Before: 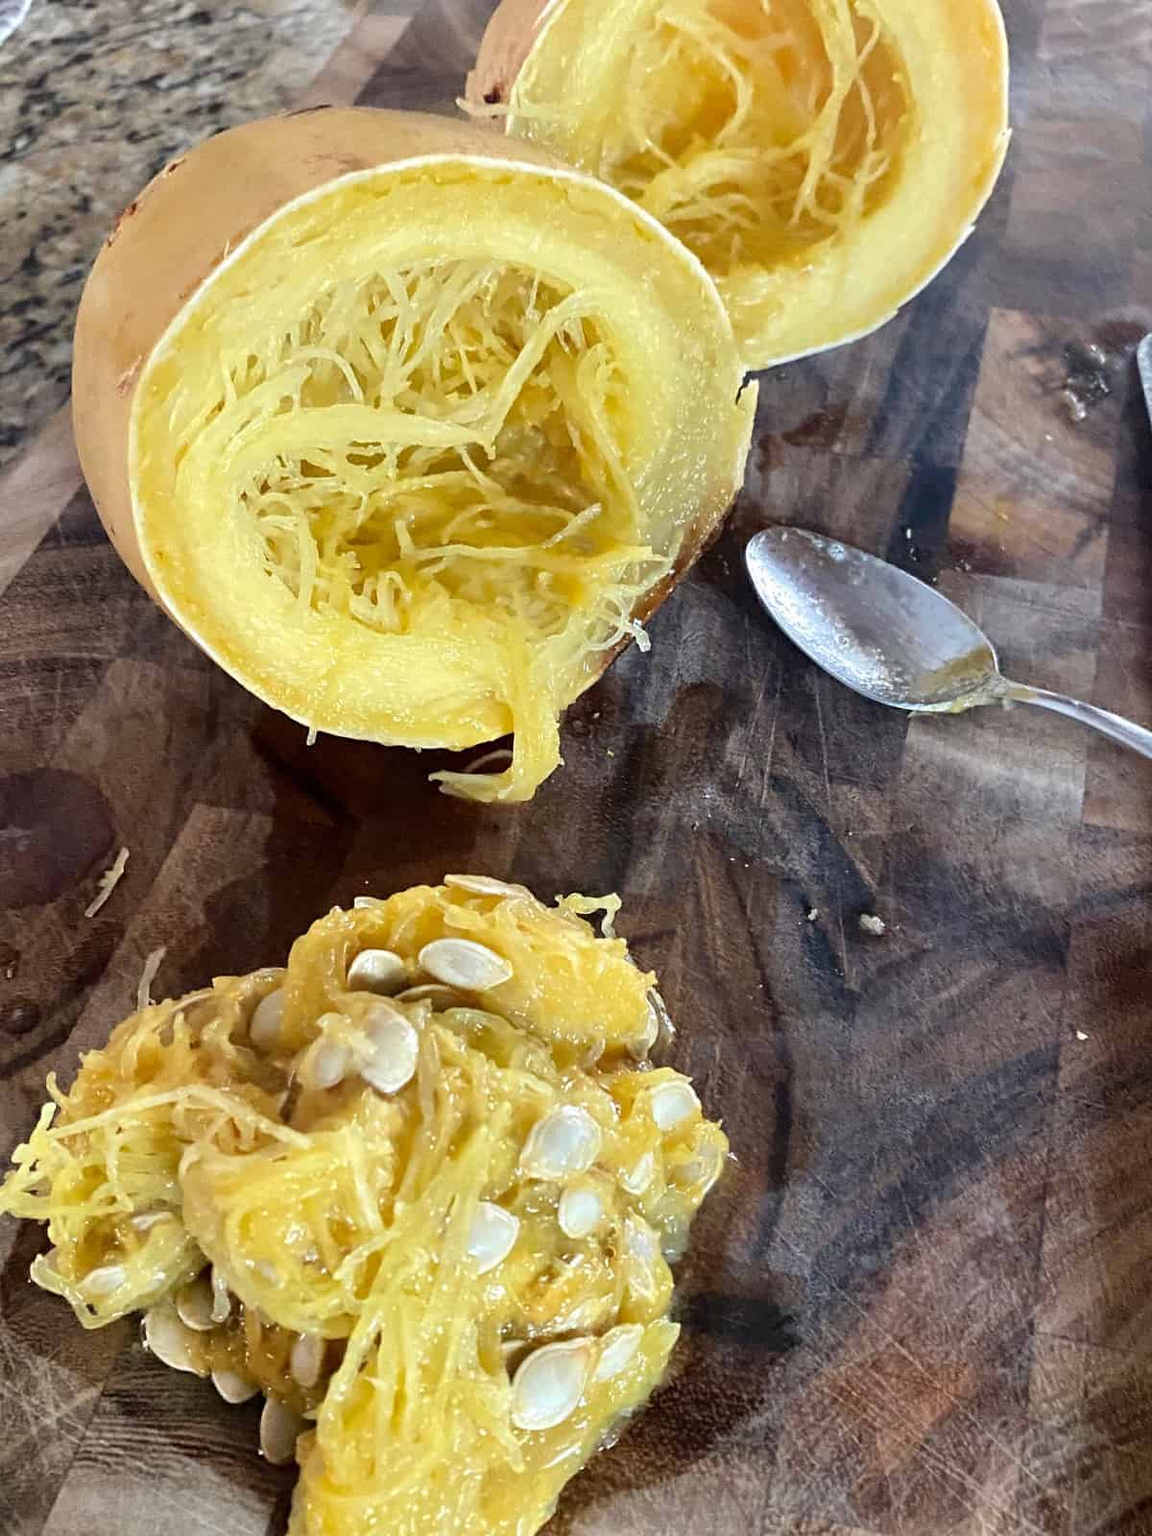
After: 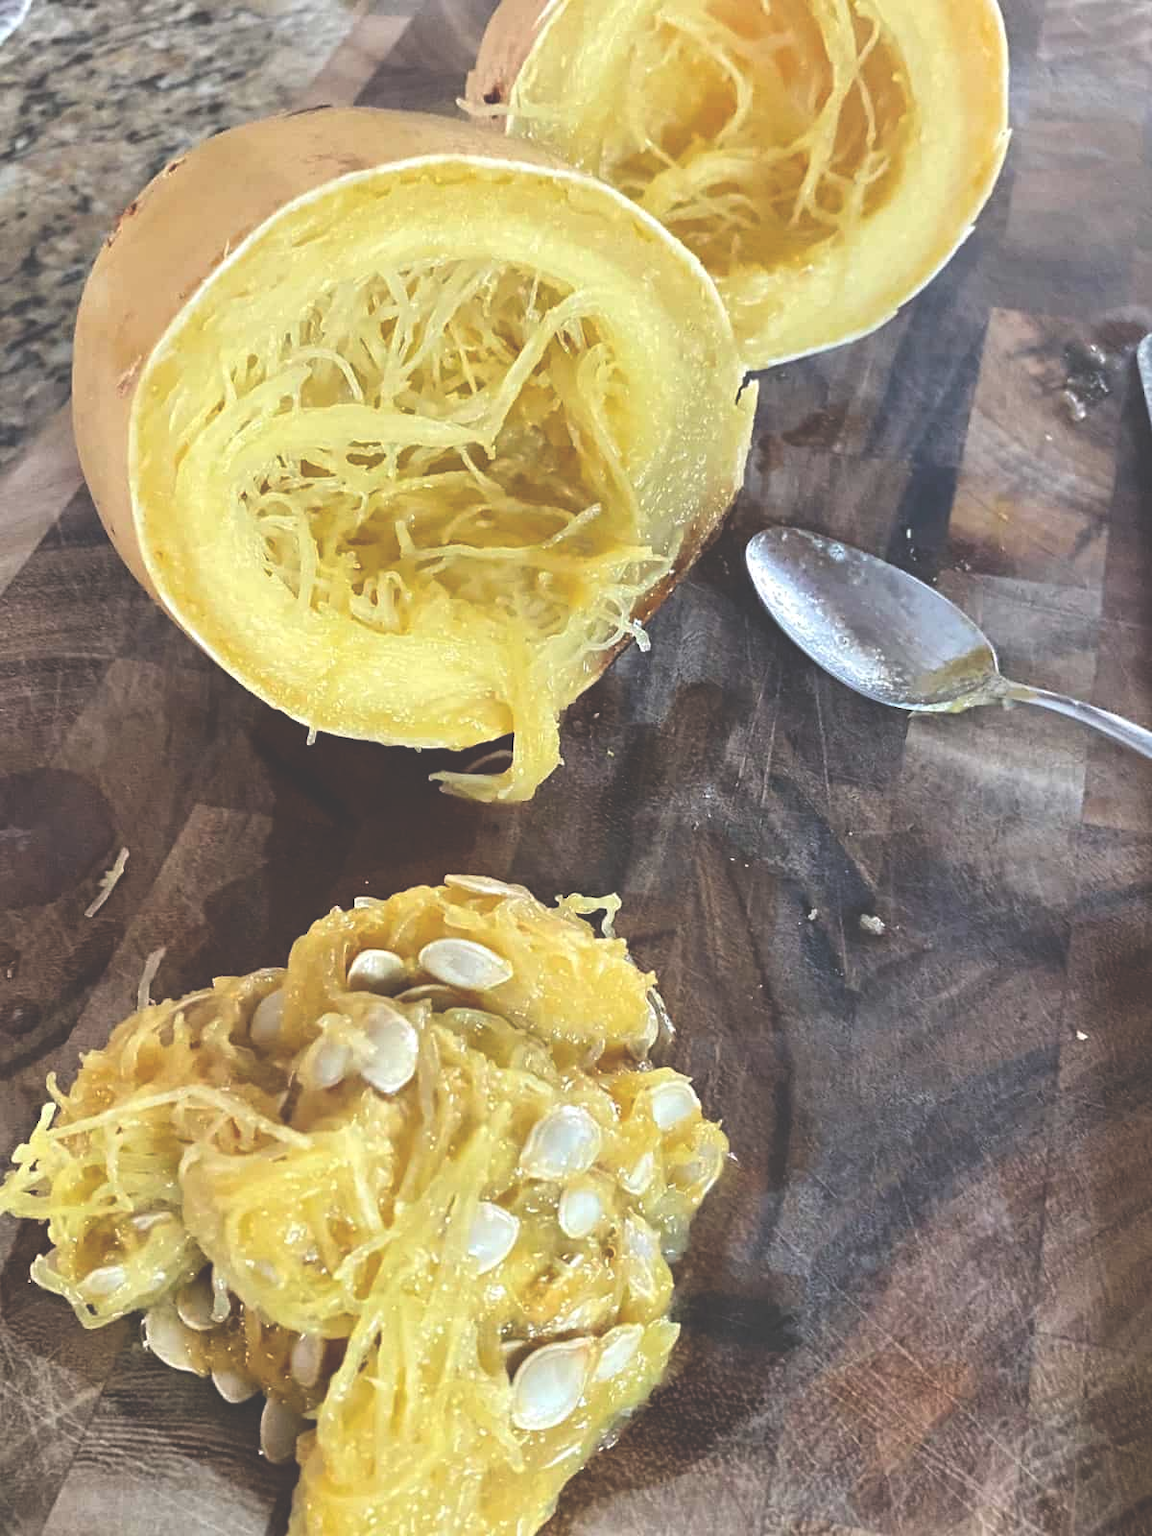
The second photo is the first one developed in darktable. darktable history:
exposure: black level correction -0.042, exposure 0.06 EV, compensate highlight preservation false
